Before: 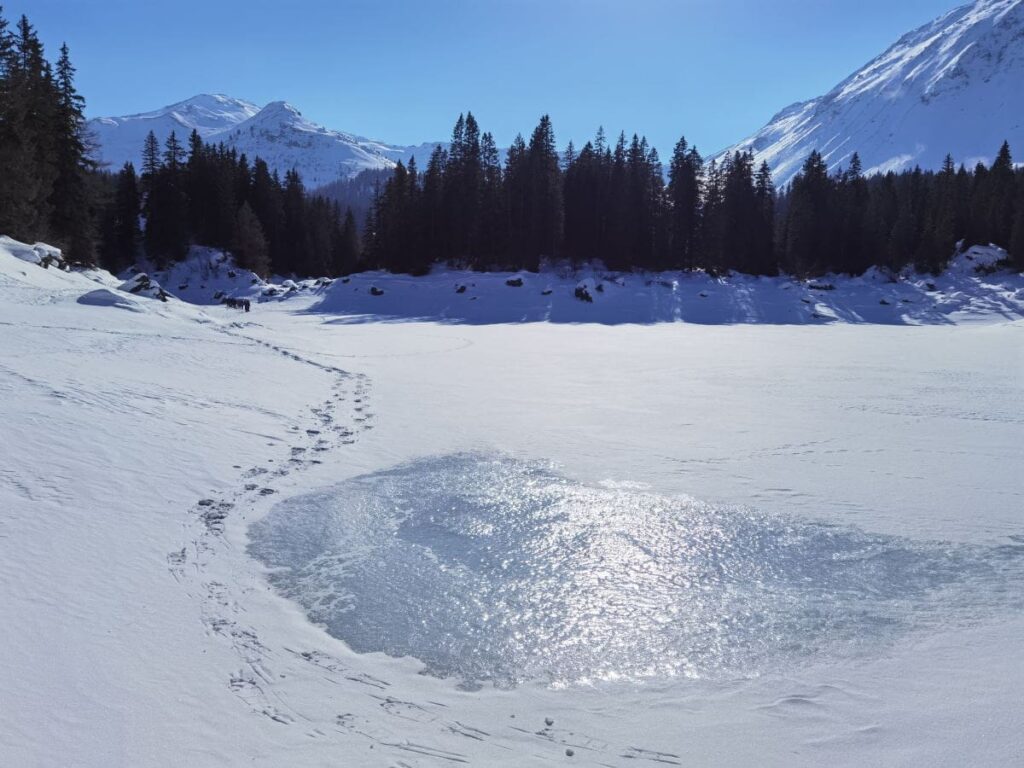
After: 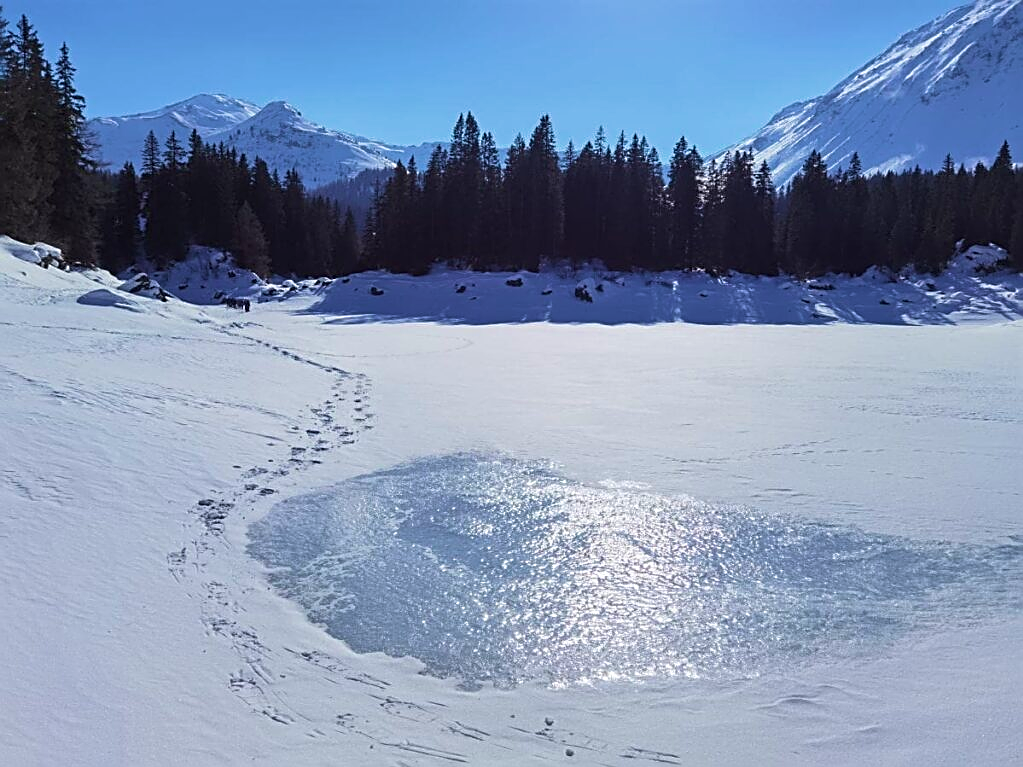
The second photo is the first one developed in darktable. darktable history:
velvia: strength 36.57%
sharpen: amount 0.75
